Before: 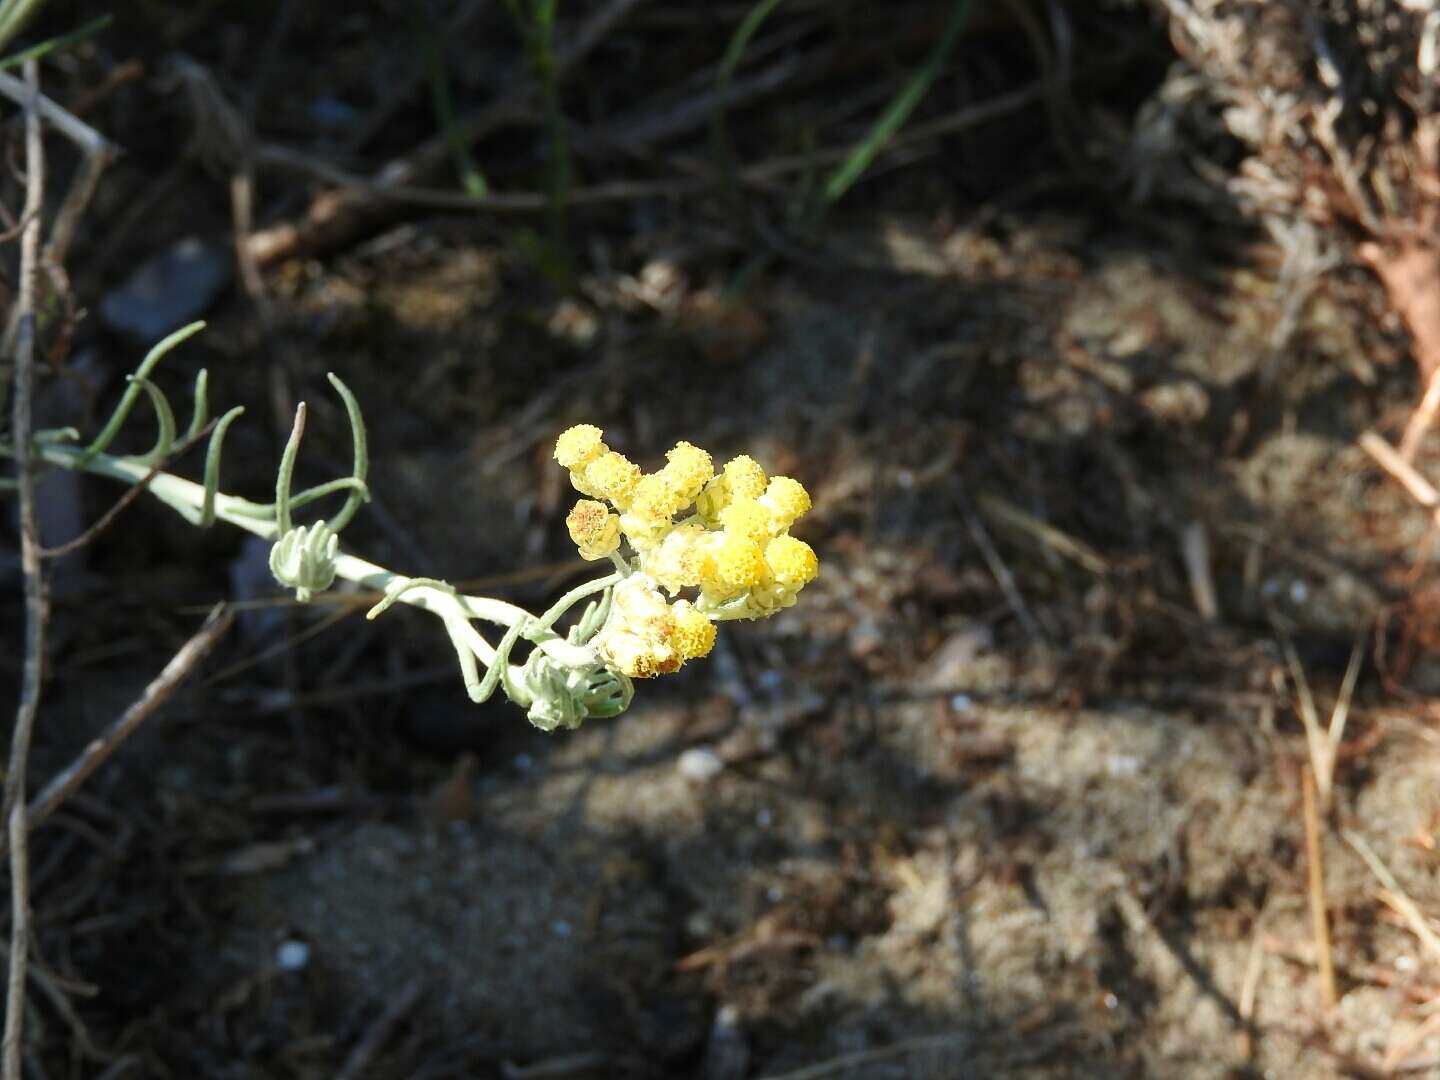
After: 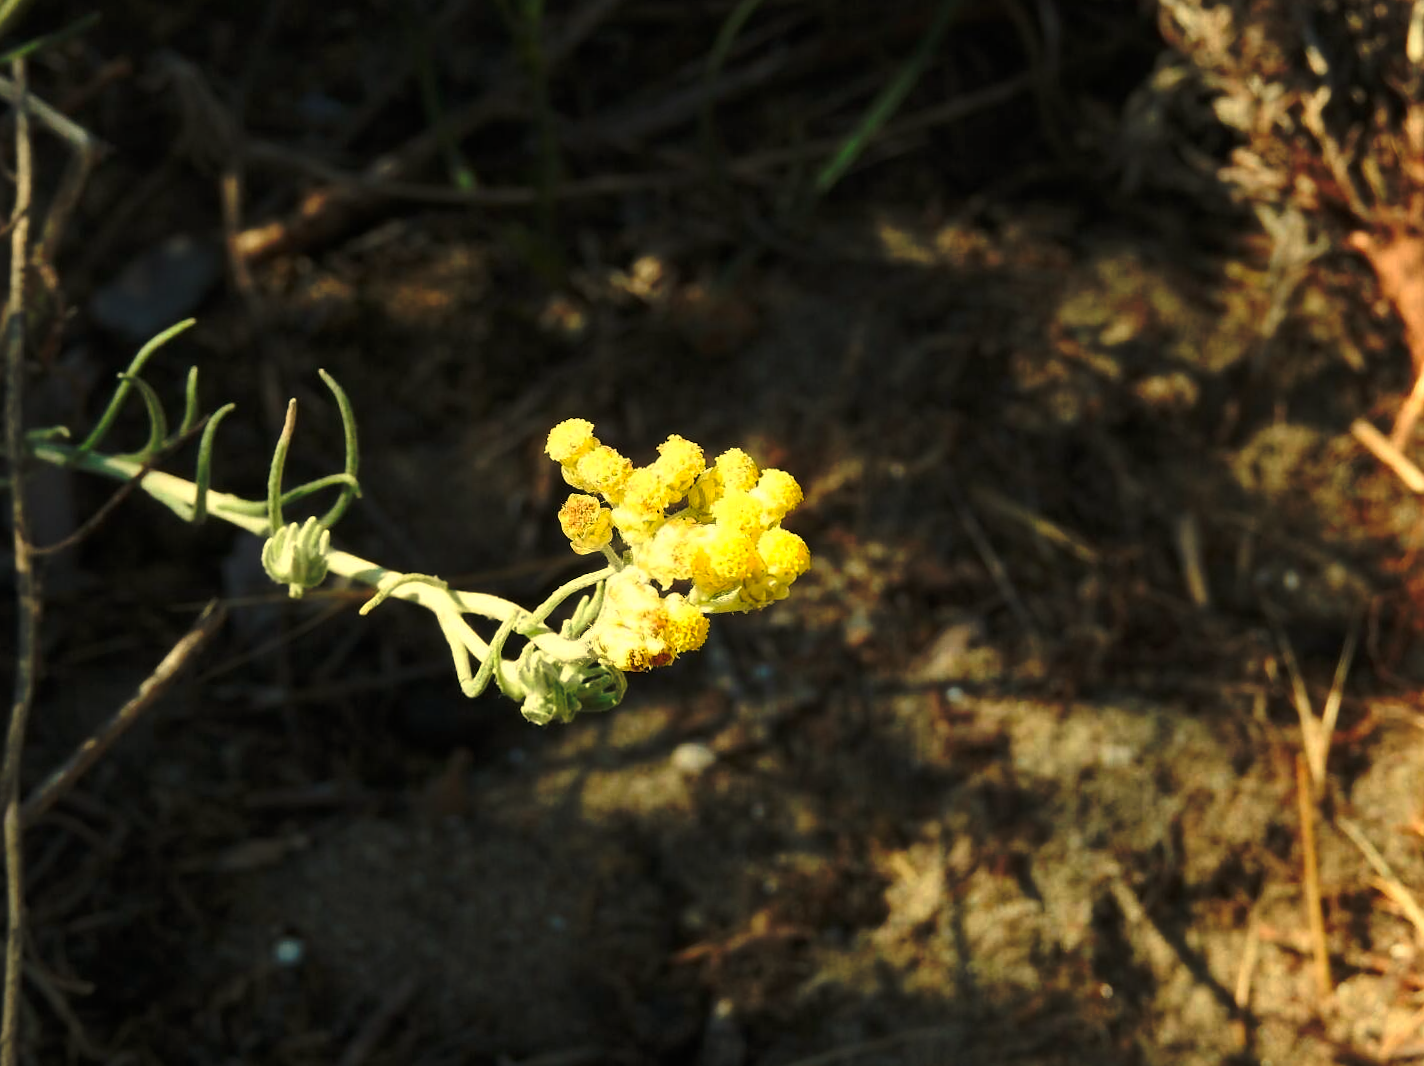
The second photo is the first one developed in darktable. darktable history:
white balance: red 1.08, blue 0.791
tone curve: curves: ch0 [(0, 0) (0.003, 0.002) (0.011, 0.007) (0.025, 0.015) (0.044, 0.026) (0.069, 0.041) (0.1, 0.059) (0.136, 0.08) (0.177, 0.105) (0.224, 0.132) (0.277, 0.163) (0.335, 0.198) (0.399, 0.253) (0.468, 0.341) (0.543, 0.435) (0.623, 0.532) (0.709, 0.635) (0.801, 0.745) (0.898, 0.873) (1, 1)], preserve colors none
color correction: highlights a* 0.003, highlights b* -0.283
rotate and perspective: rotation -0.45°, automatic cropping original format, crop left 0.008, crop right 0.992, crop top 0.012, crop bottom 0.988
